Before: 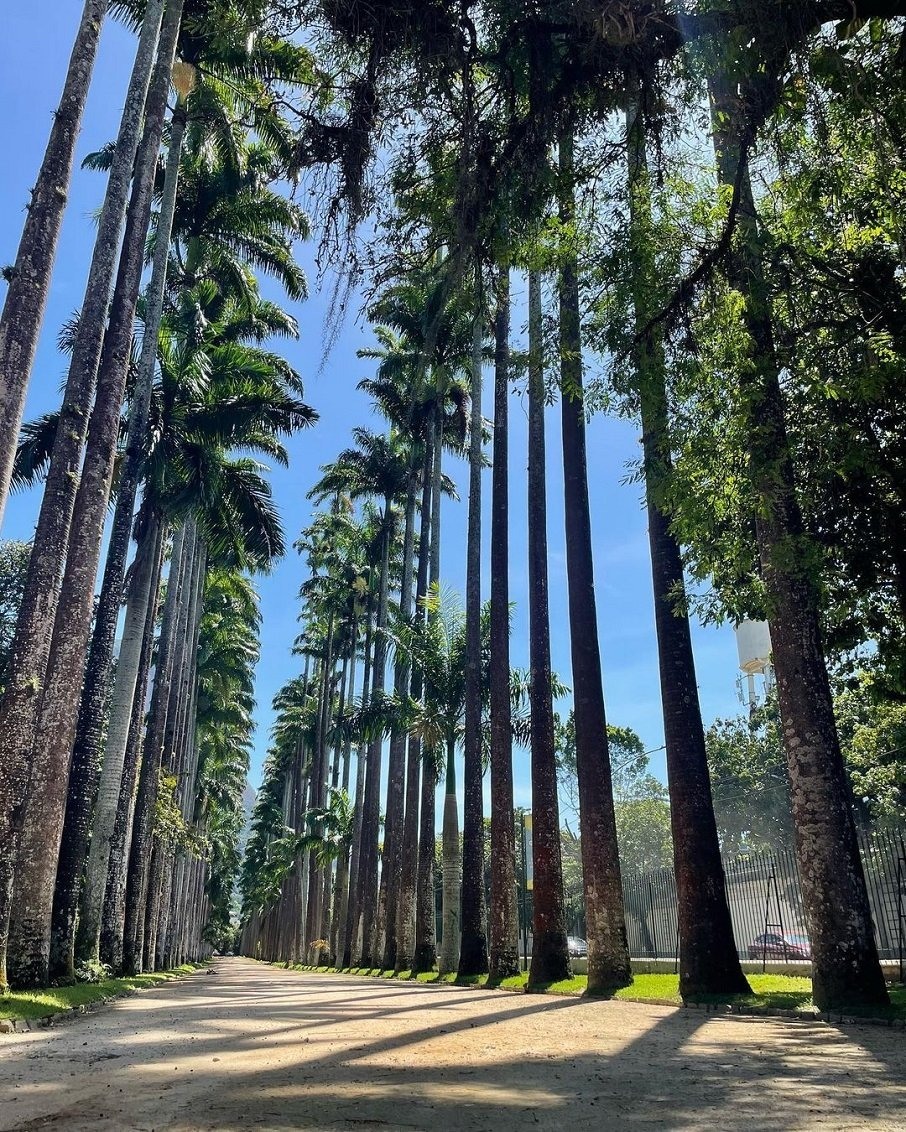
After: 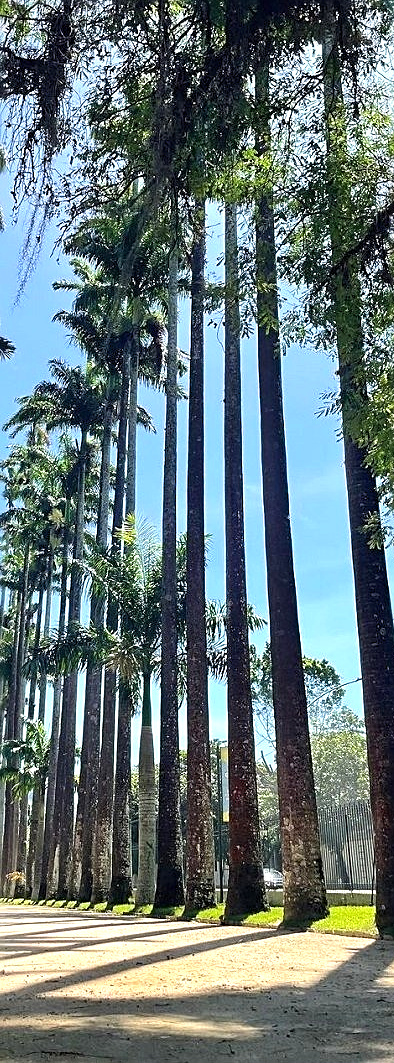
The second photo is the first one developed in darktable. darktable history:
sharpen: on, module defaults
crop: left 33.658%, top 6.008%, right 22.793%
exposure: black level correction 0, exposure 0.597 EV, compensate exposure bias true, compensate highlight preservation false
